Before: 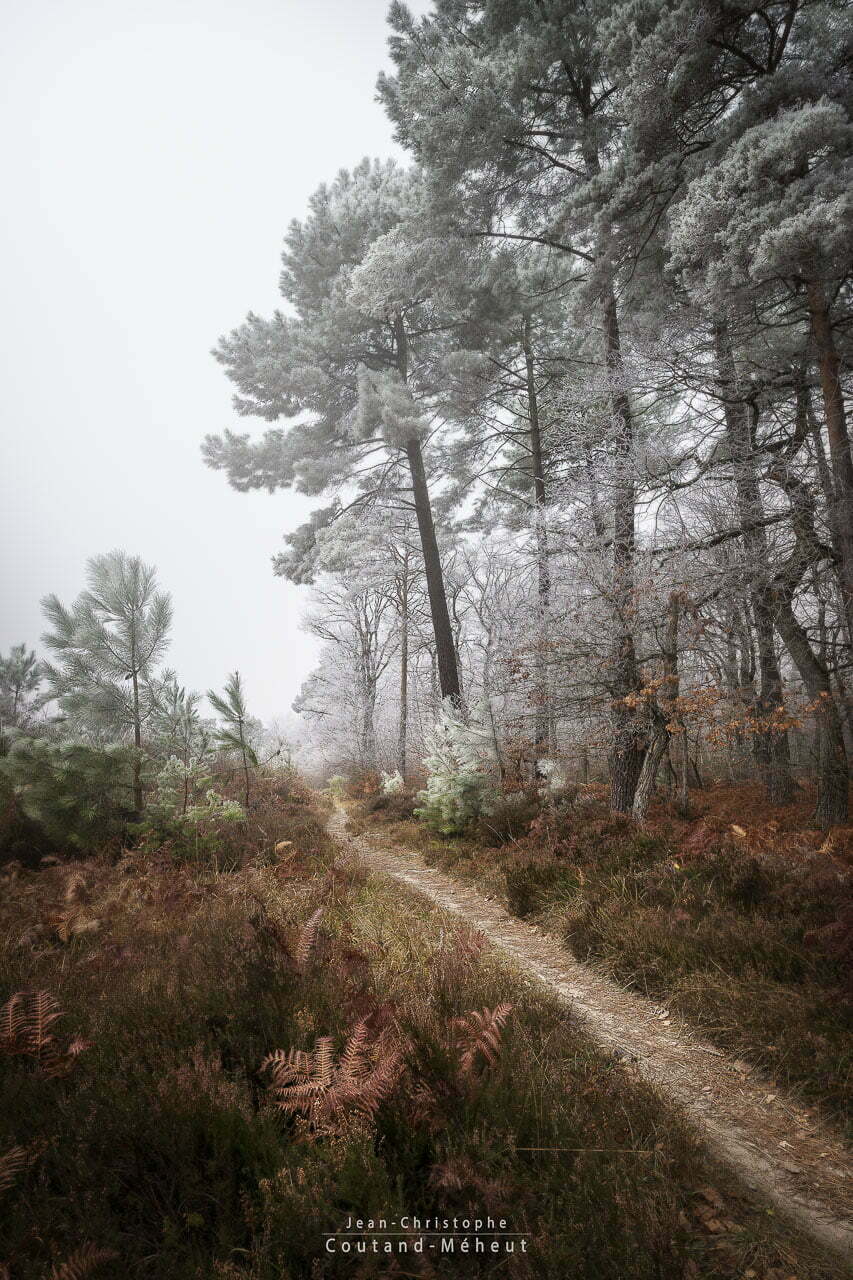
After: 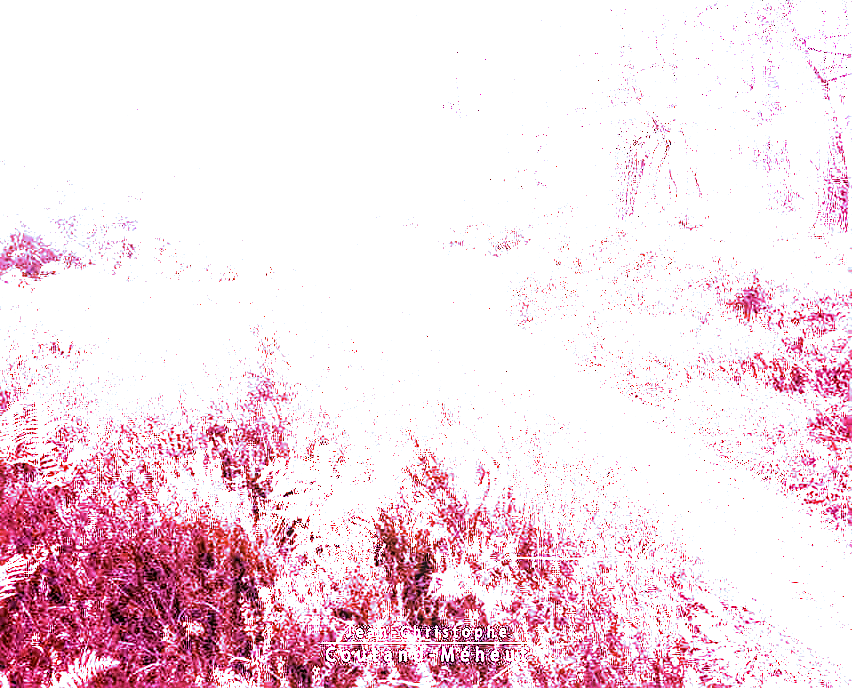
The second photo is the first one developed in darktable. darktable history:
local contrast: highlights 61%, detail 143%, midtone range 0.428
white balance: red 8, blue 8
crop and rotate: top 46.237%
sharpen: on, module defaults
split-toning: shadows › hue 351.18°, shadows › saturation 0.86, highlights › hue 218.82°, highlights › saturation 0.73, balance -19.167
